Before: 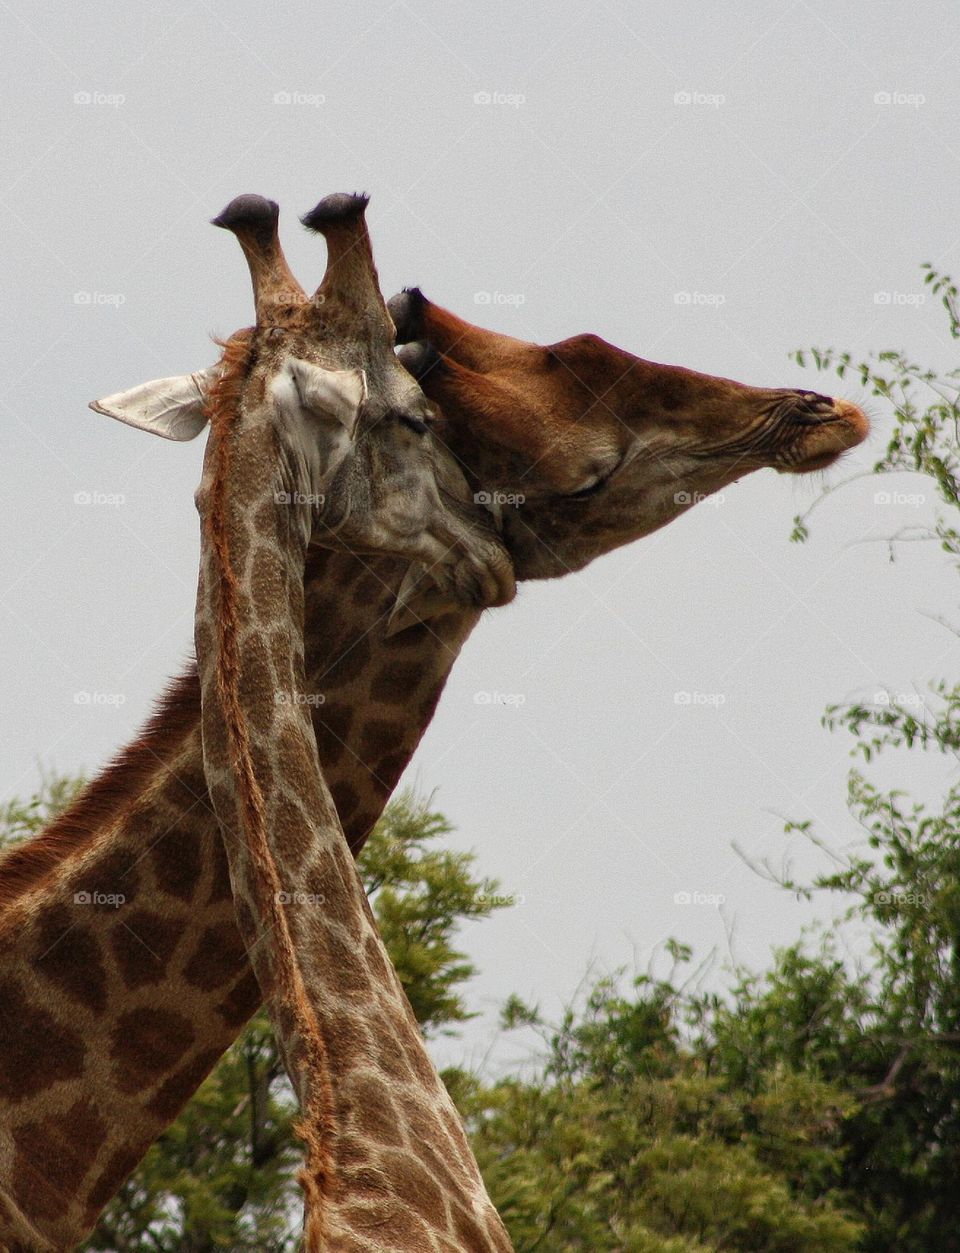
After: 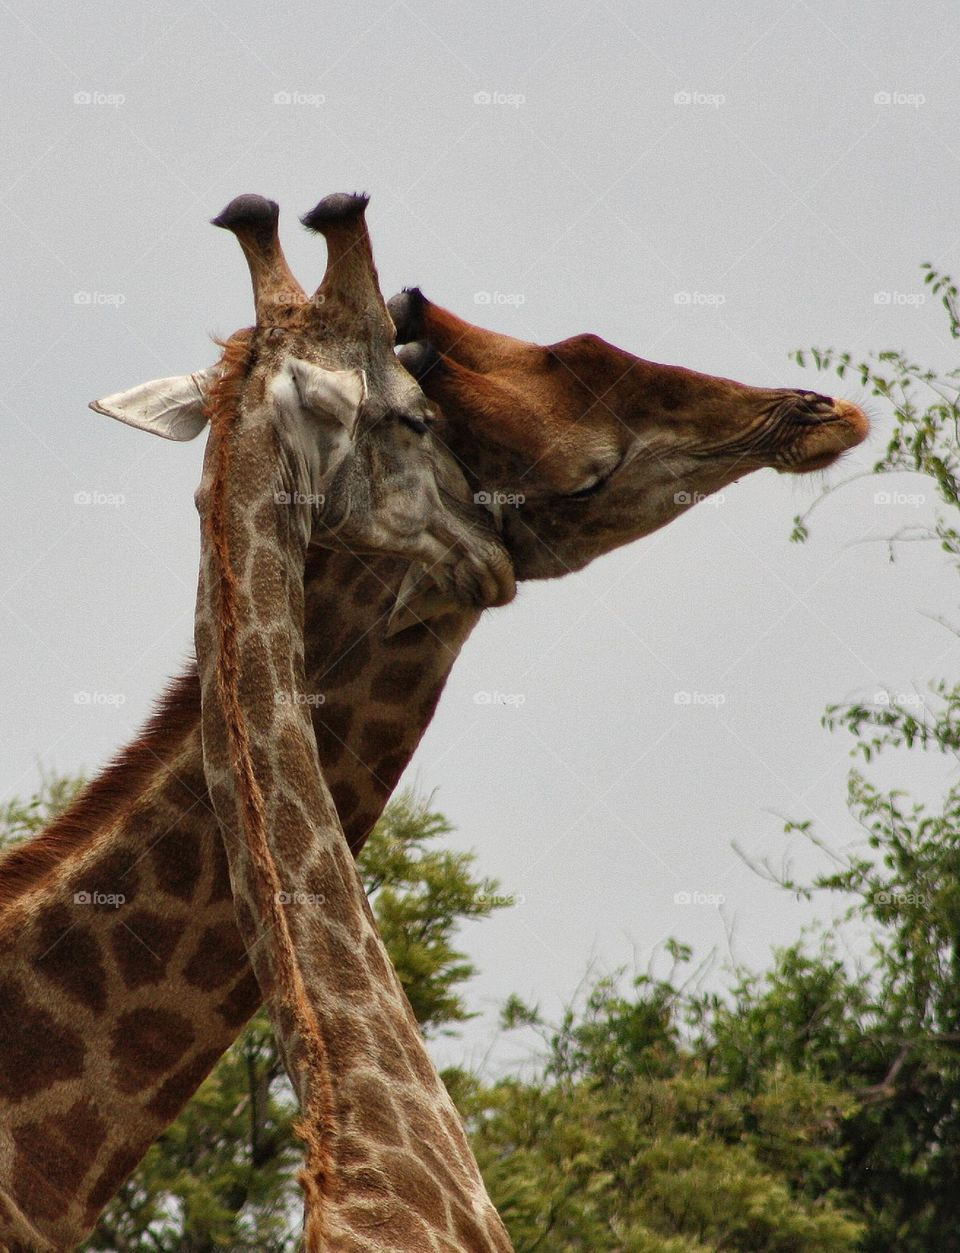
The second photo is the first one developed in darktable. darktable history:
shadows and highlights: shadows 37.78, highlights -27.1, soften with gaussian
